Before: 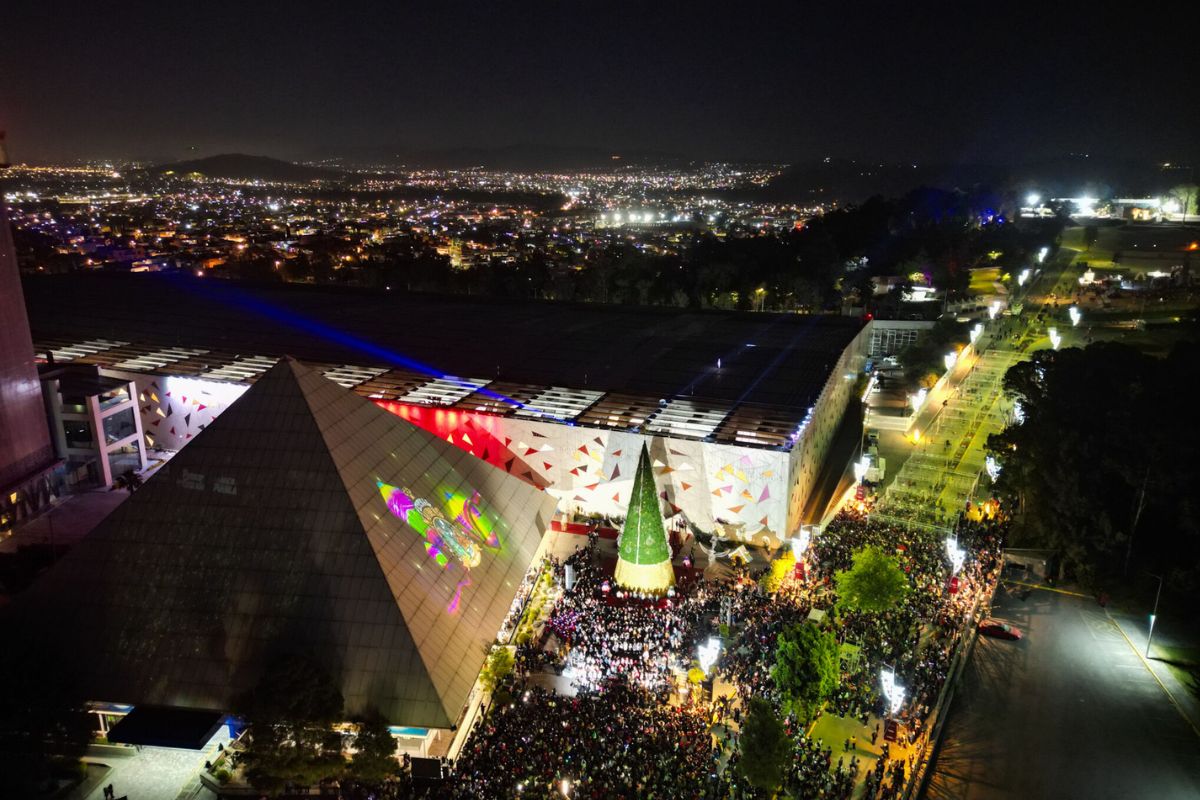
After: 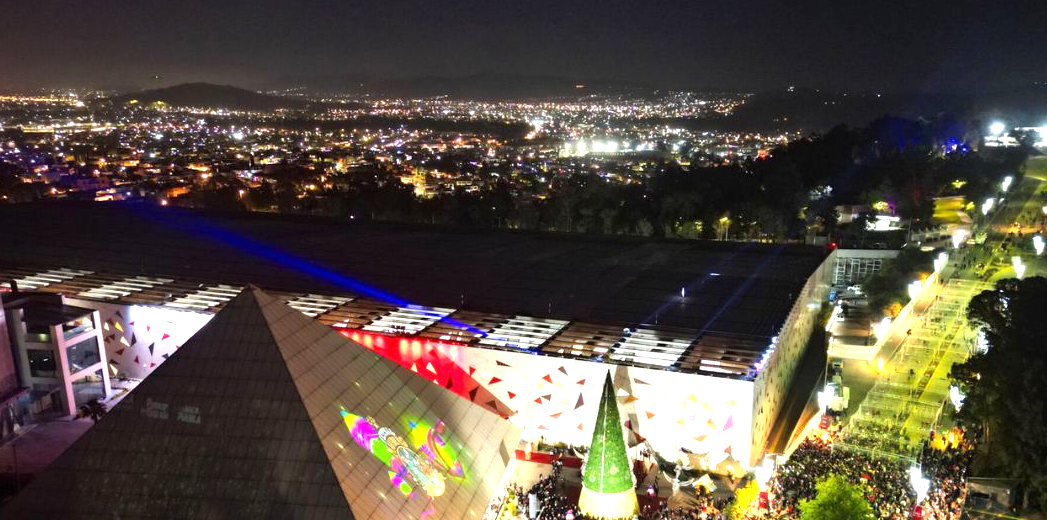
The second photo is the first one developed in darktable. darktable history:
crop: left 3.067%, top 8.901%, right 9.676%, bottom 26.063%
exposure: exposure 0.928 EV, compensate highlight preservation false
